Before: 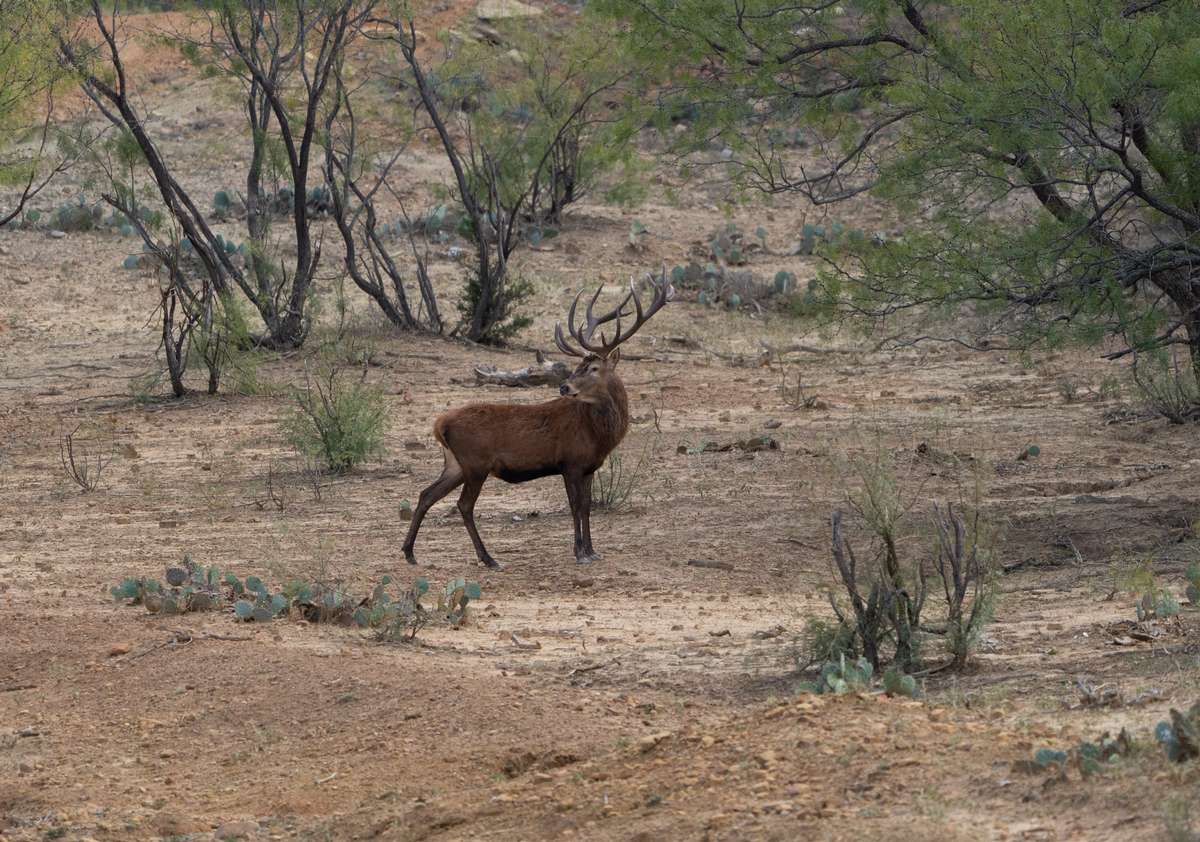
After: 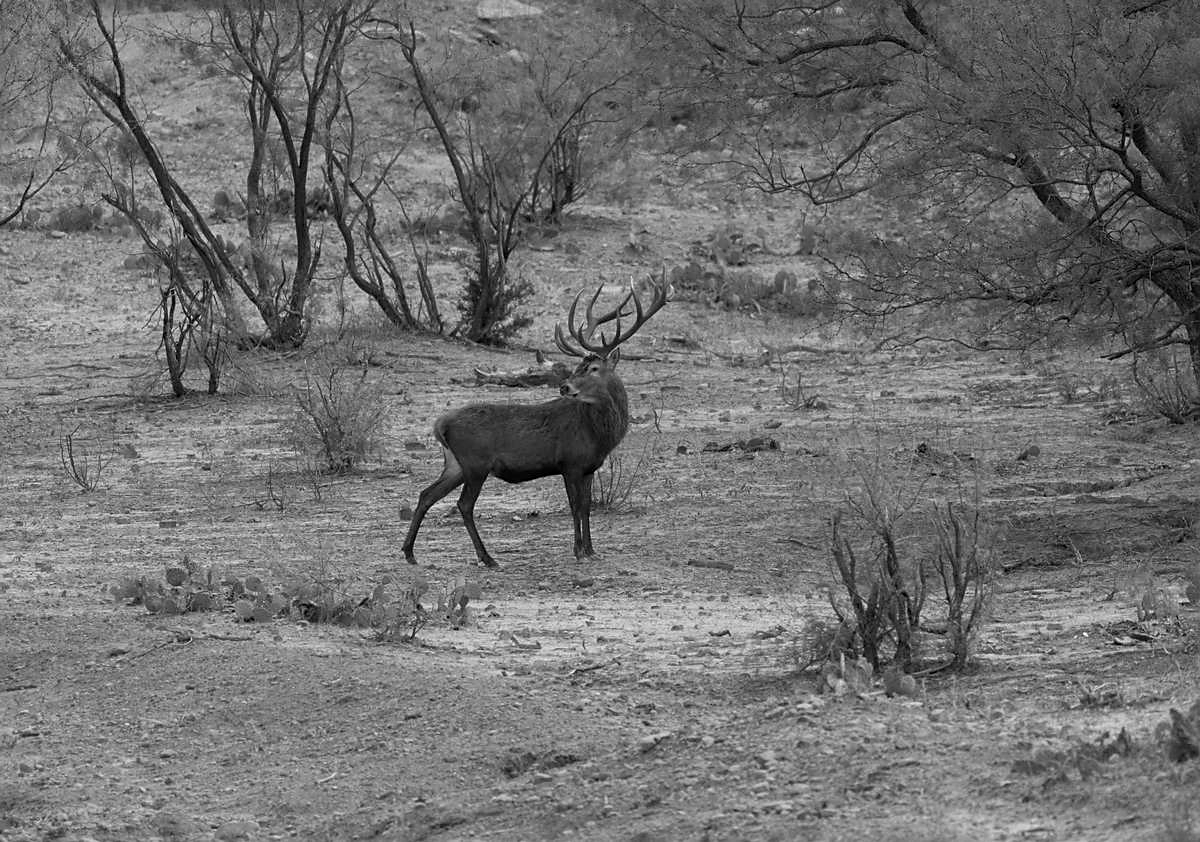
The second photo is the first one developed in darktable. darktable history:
sharpen: radius 1.864, amount 0.398, threshold 1.271
monochrome: on, module defaults
